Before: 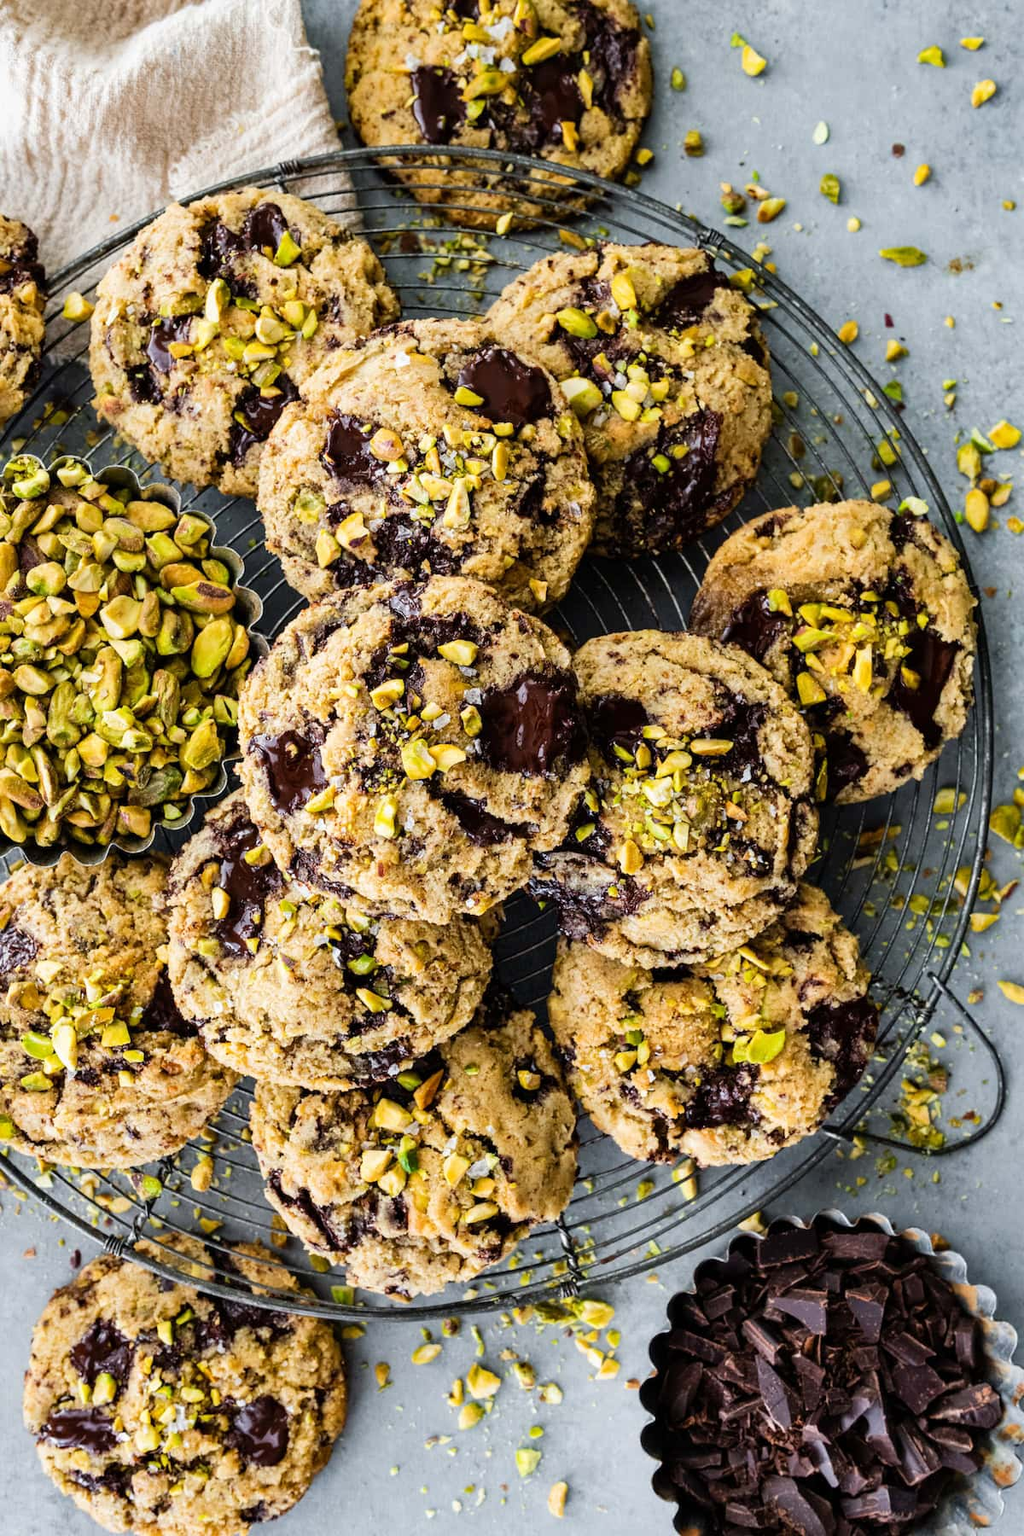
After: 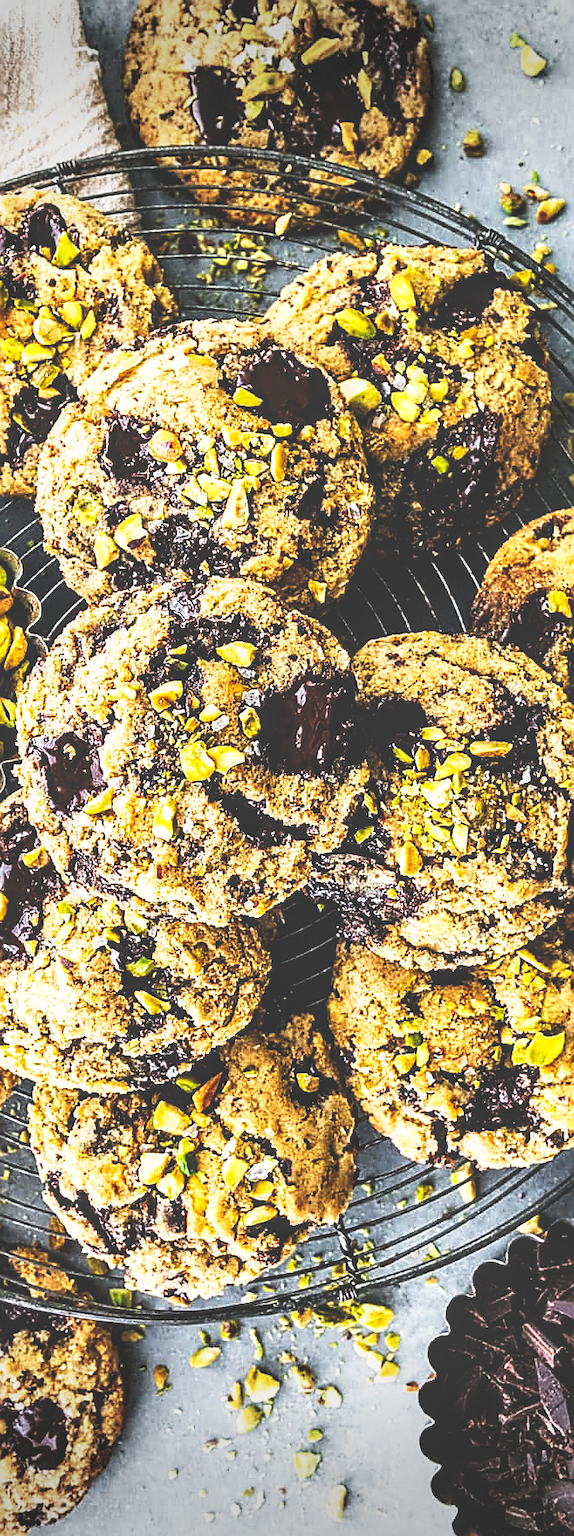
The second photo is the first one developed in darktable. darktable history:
crop: left 21.674%, right 22.086%
vignetting: fall-off start 100%, brightness -0.406, saturation -0.3, width/height ratio 1.324, dithering 8-bit output, unbound false
local contrast: detail 130%
sharpen: radius 1.685, amount 1.294
base curve: curves: ch0 [(0, 0.036) (0.007, 0.037) (0.604, 0.887) (1, 1)], preserve colors none
